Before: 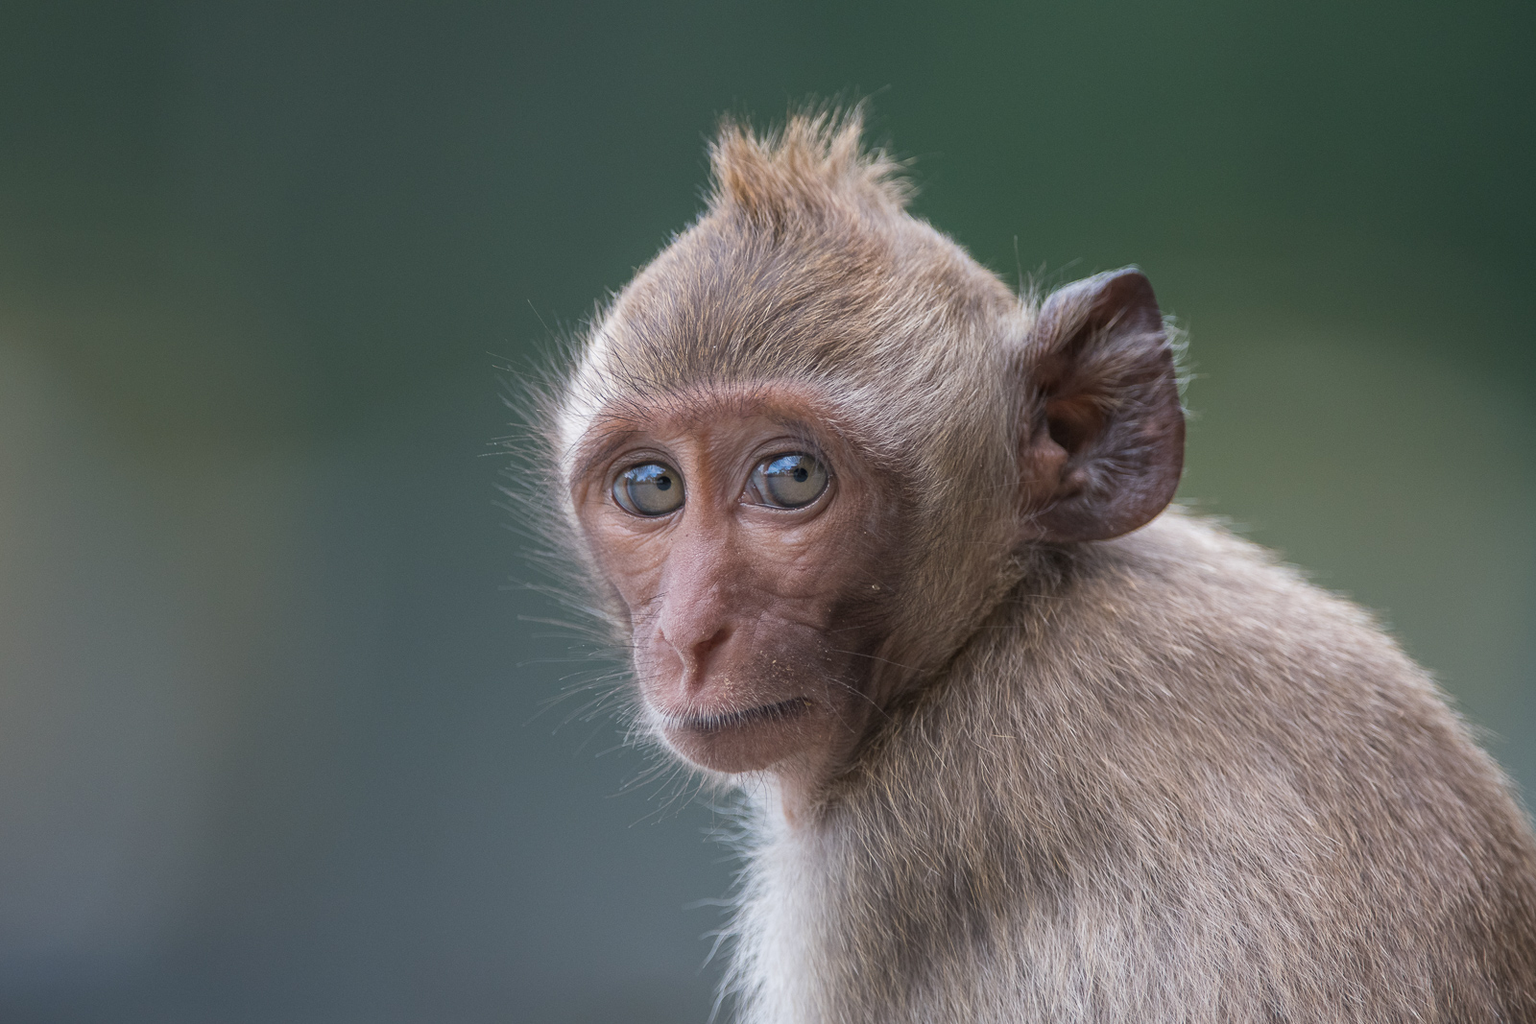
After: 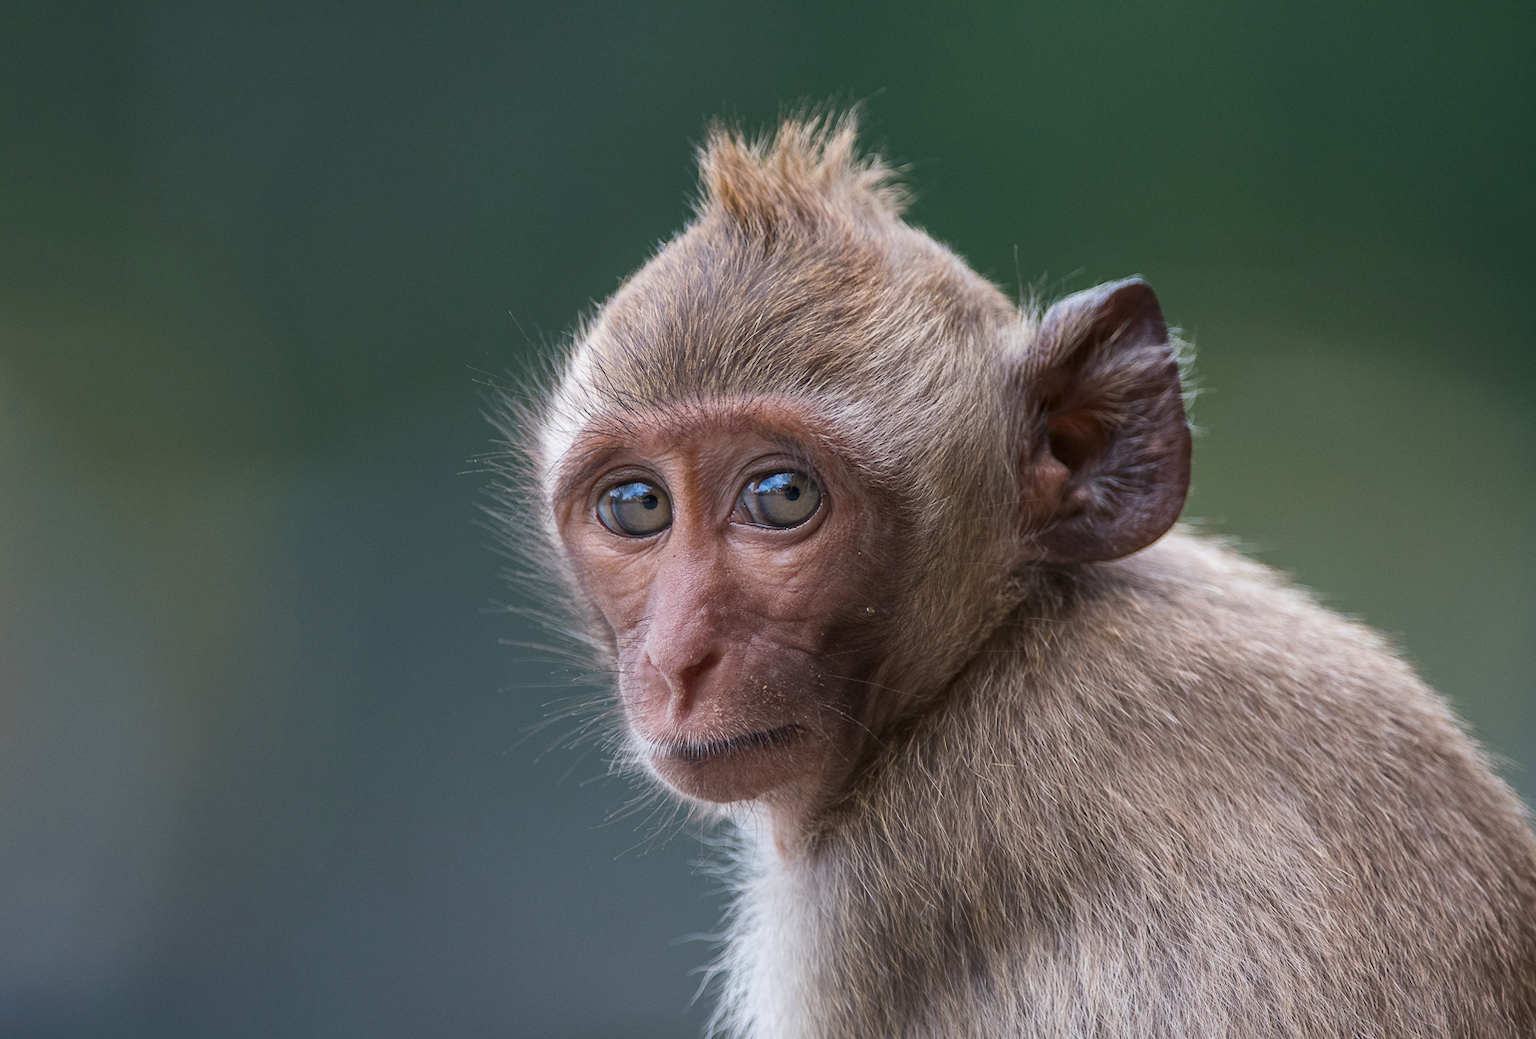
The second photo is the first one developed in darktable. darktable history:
contrast brightness saturation: contrast 0.13, brightness -0.05, saturation 0.16
shadows and highlights: shadows 40, highlights -54, highlights color adjustment 46%, low approximation 0.01, soften with gaussian
crop and rotate: left 2.536%, right 1.107%, bottom 2.246%
